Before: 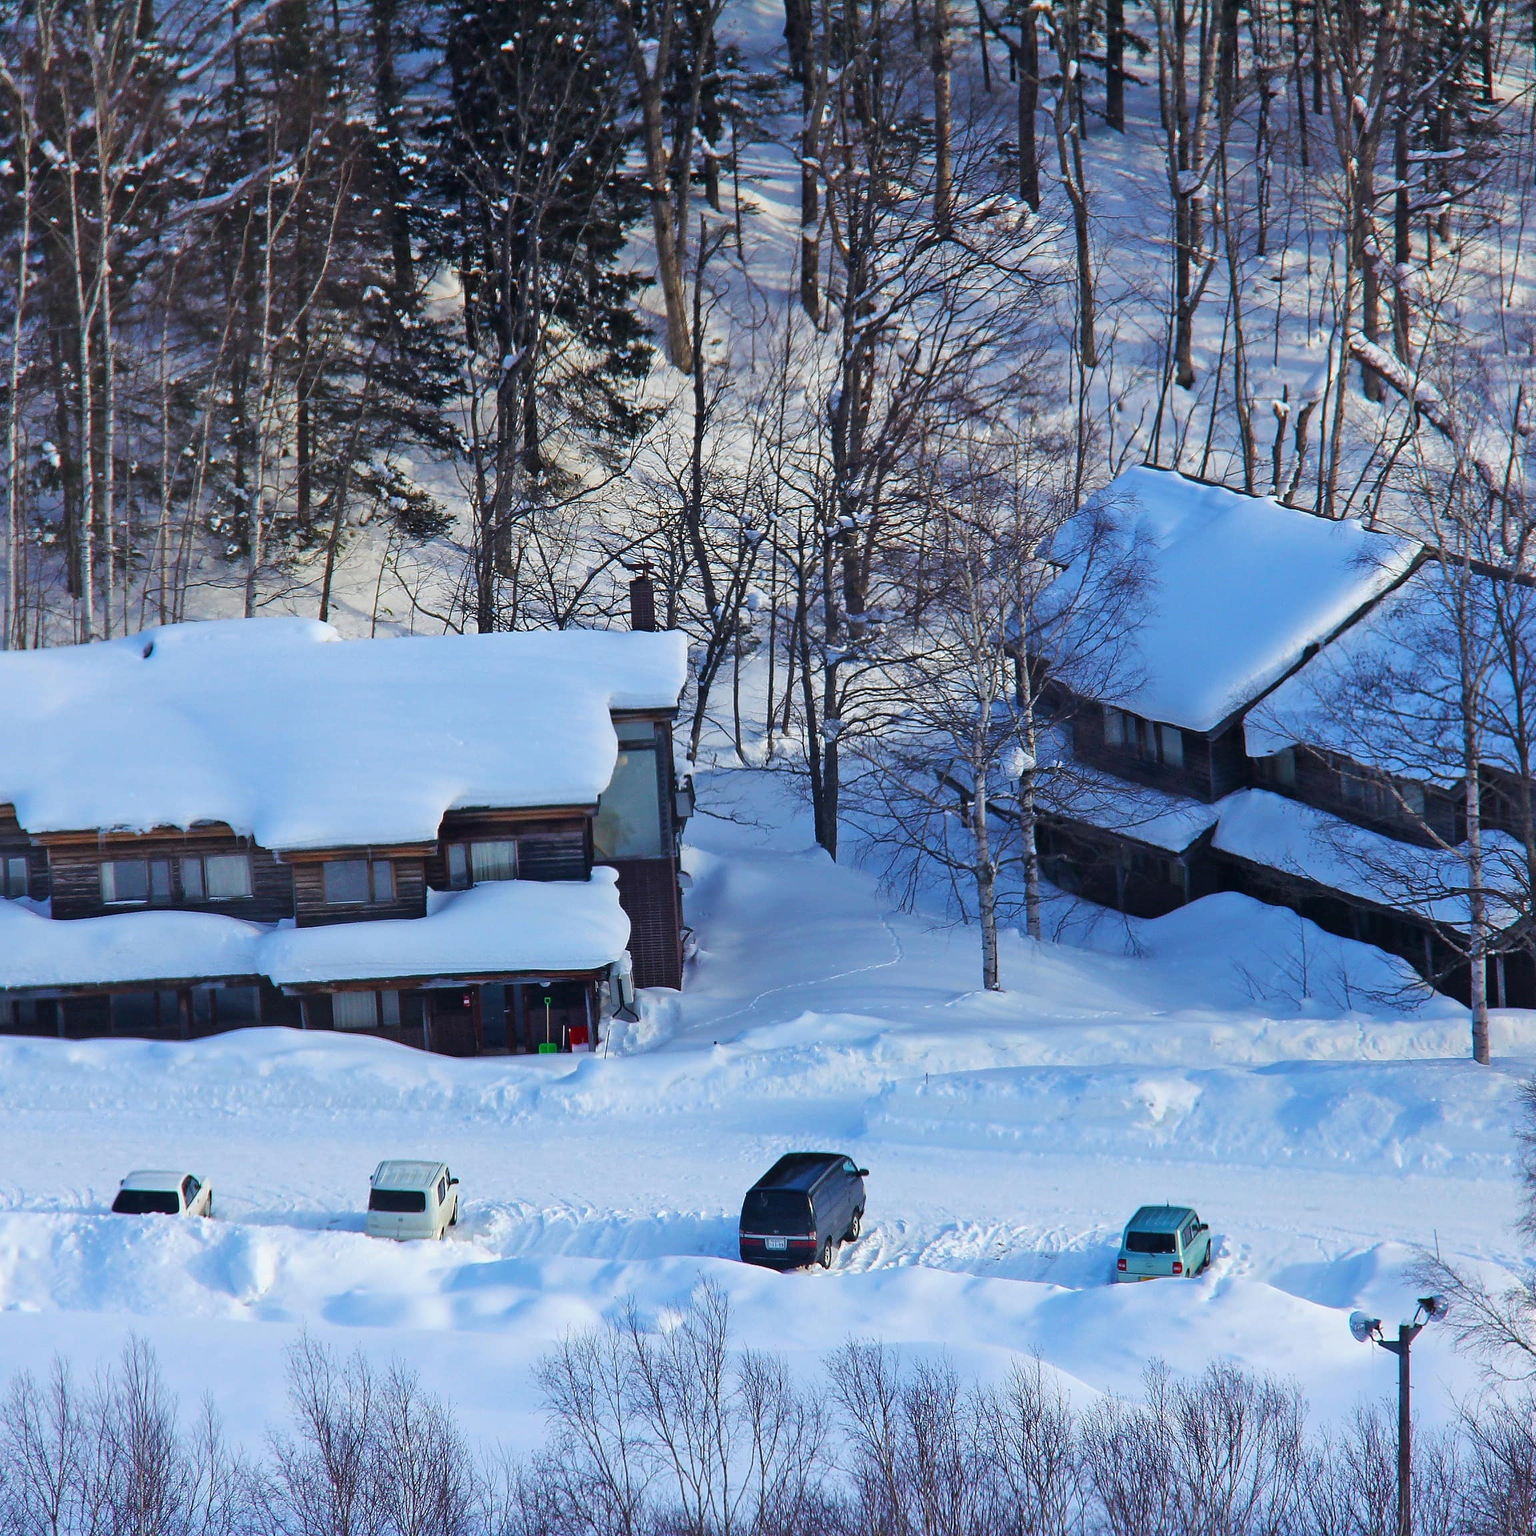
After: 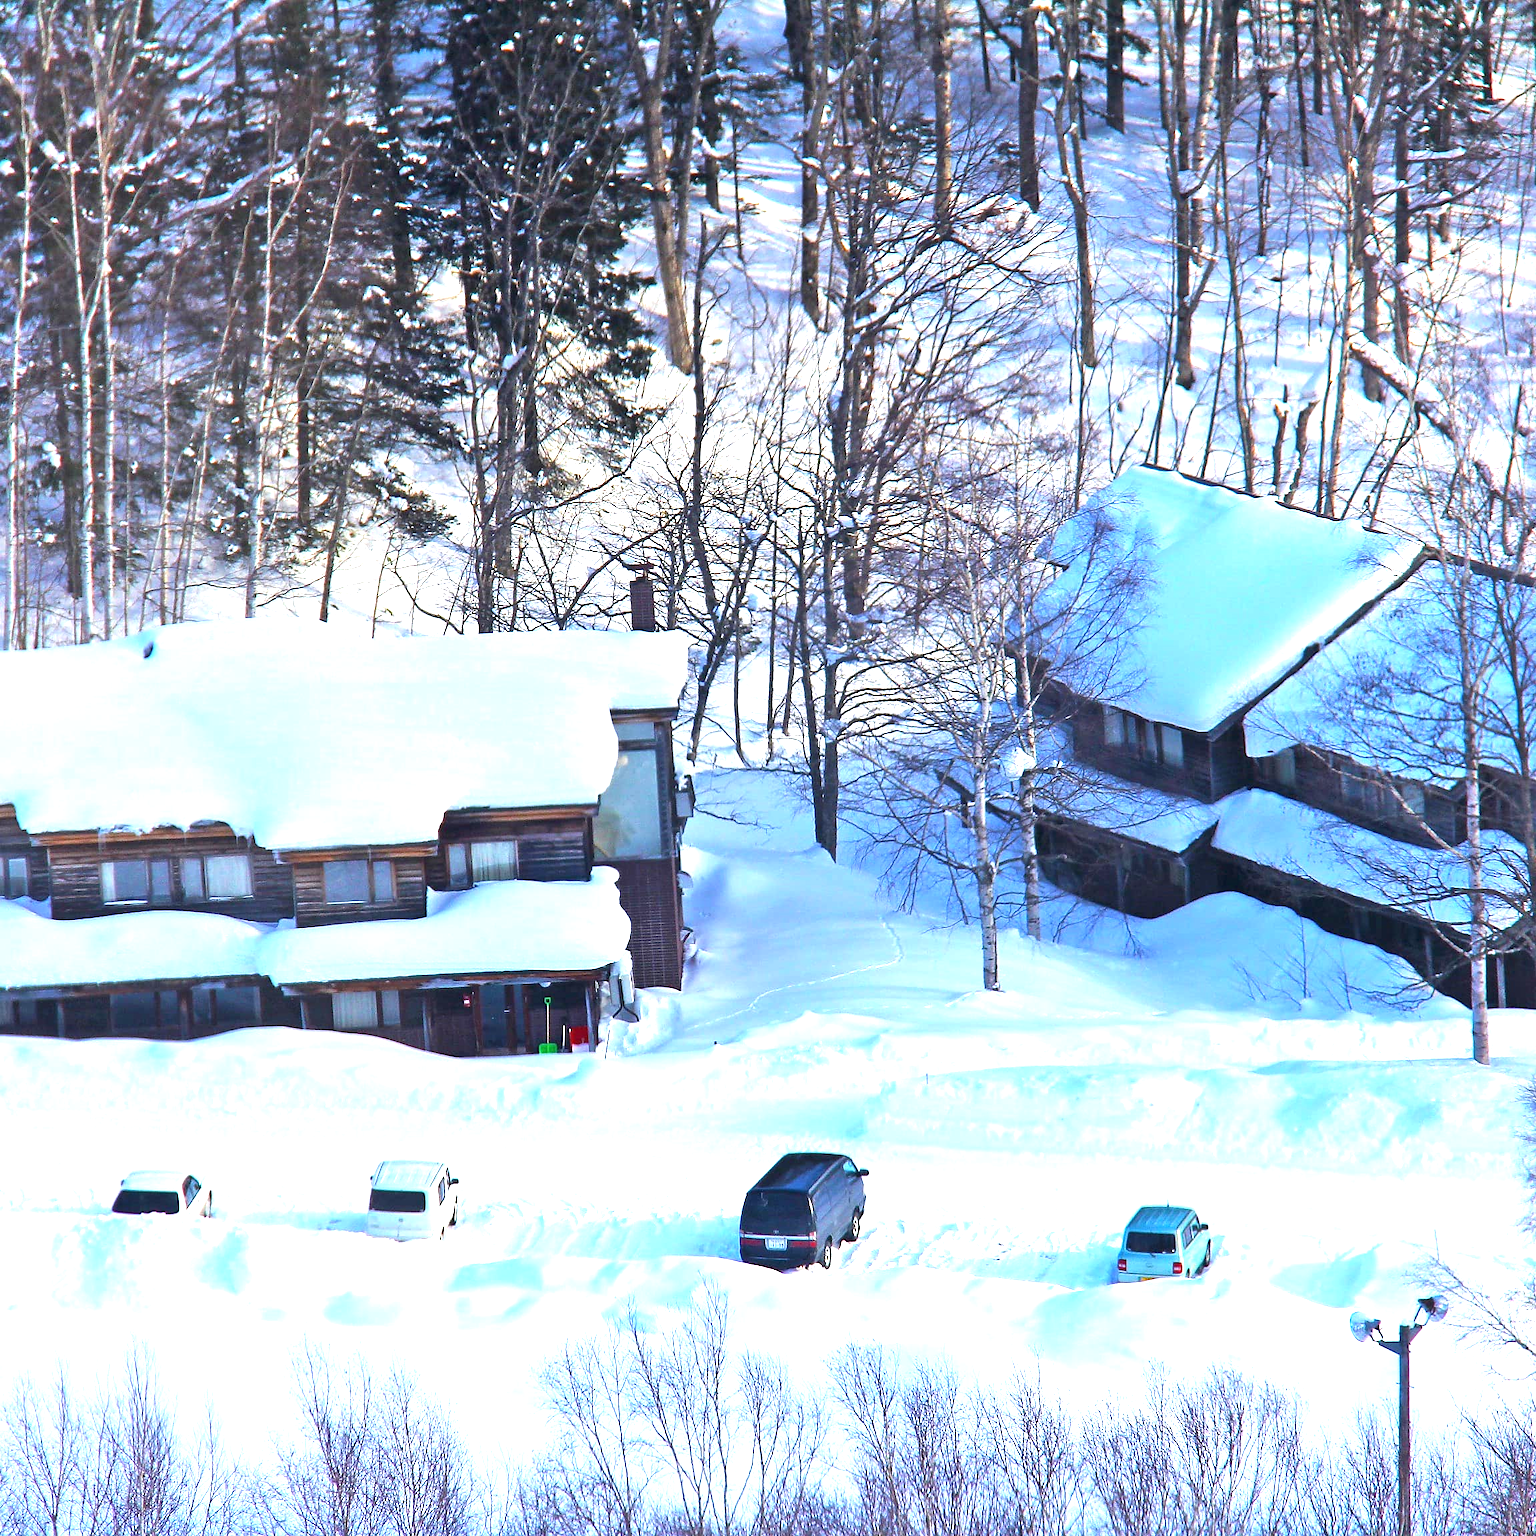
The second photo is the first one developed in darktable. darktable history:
exposure: black level correction 0, exposure 1.494 EV, compensate highlight preservation false
